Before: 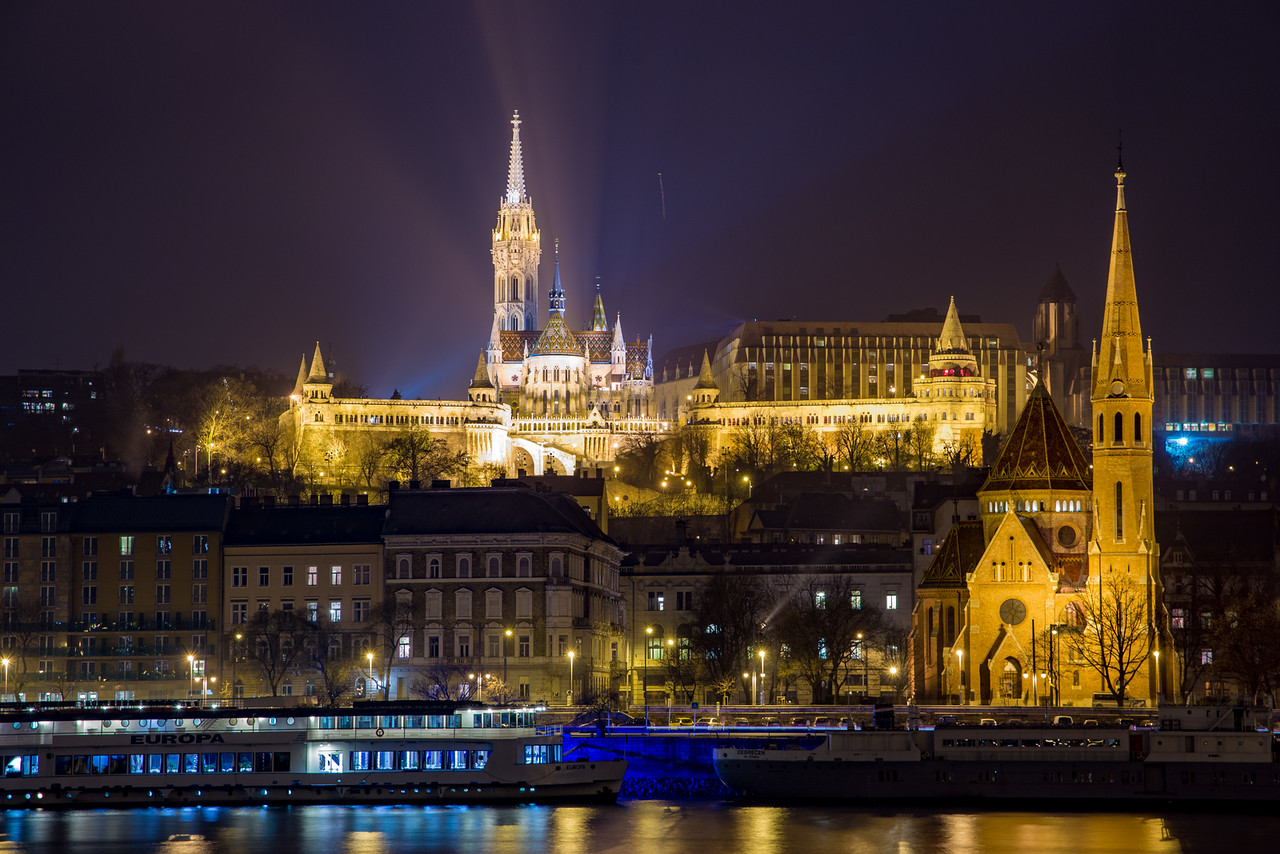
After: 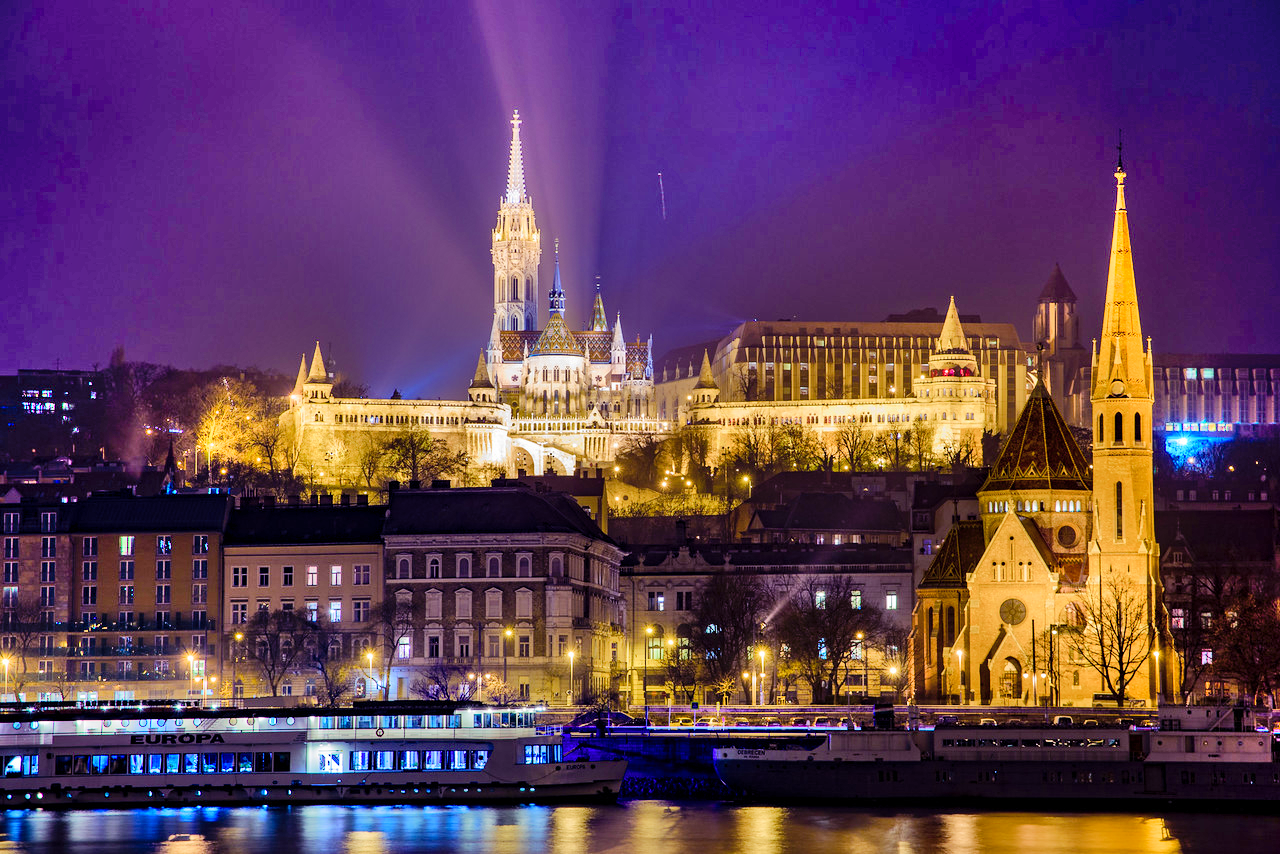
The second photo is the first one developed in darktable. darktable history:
color balance rgb: shadows lift › luminance -21.416%, shadows lift › chroma 9.023%, shadows lift › hue 285.61°, perceptual saturation grading › global saturation 25.265%, perceptual saturation grading › highlights -50.202%, perceptual saturation grading › shadows 30.278%
shadows and highlights: shadows 73.42, highlights -60.85, soften with gaussian
